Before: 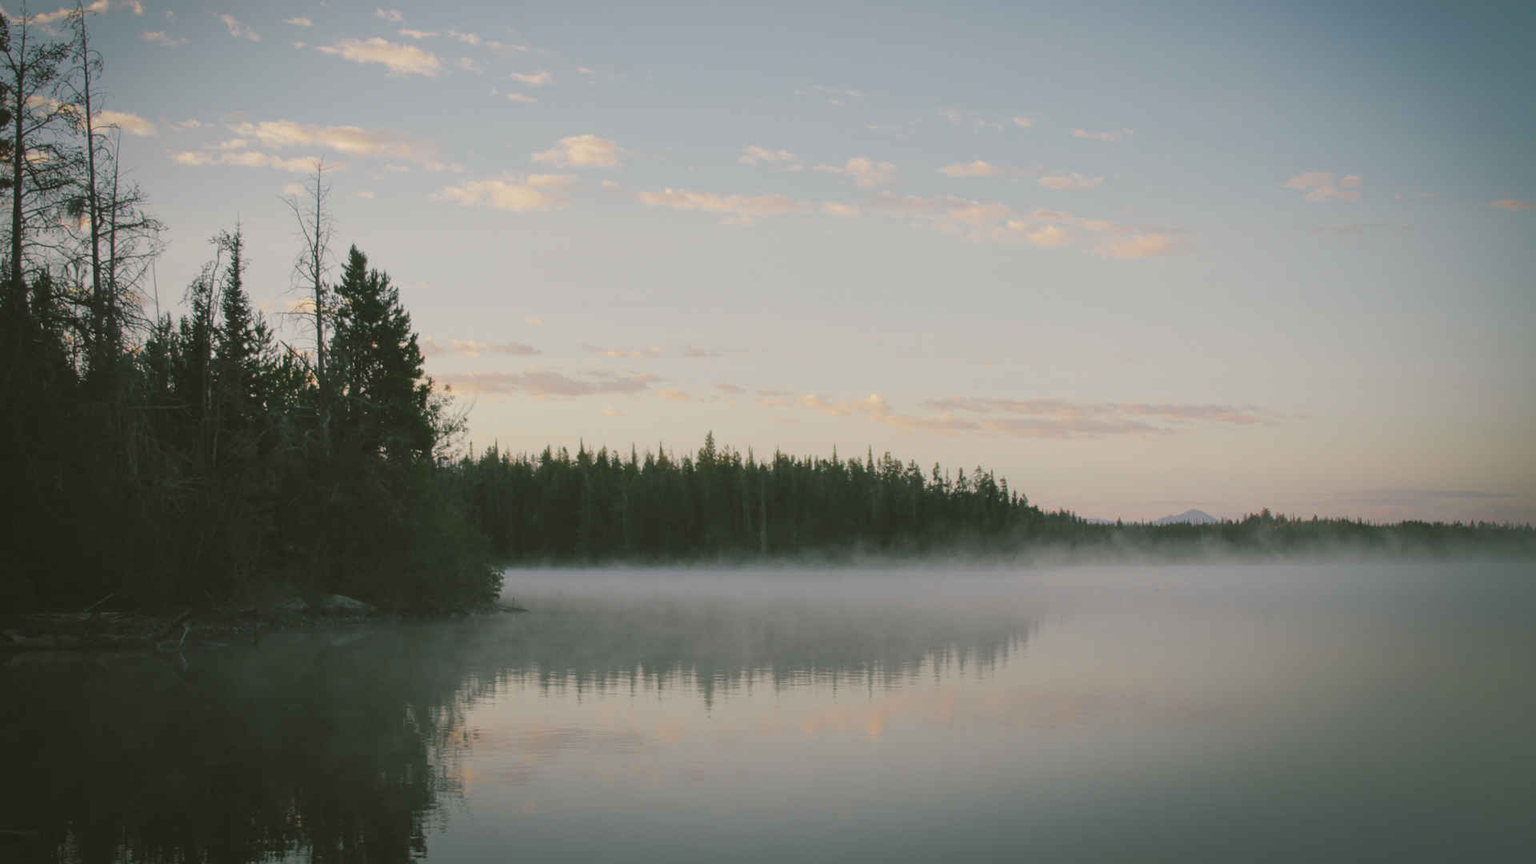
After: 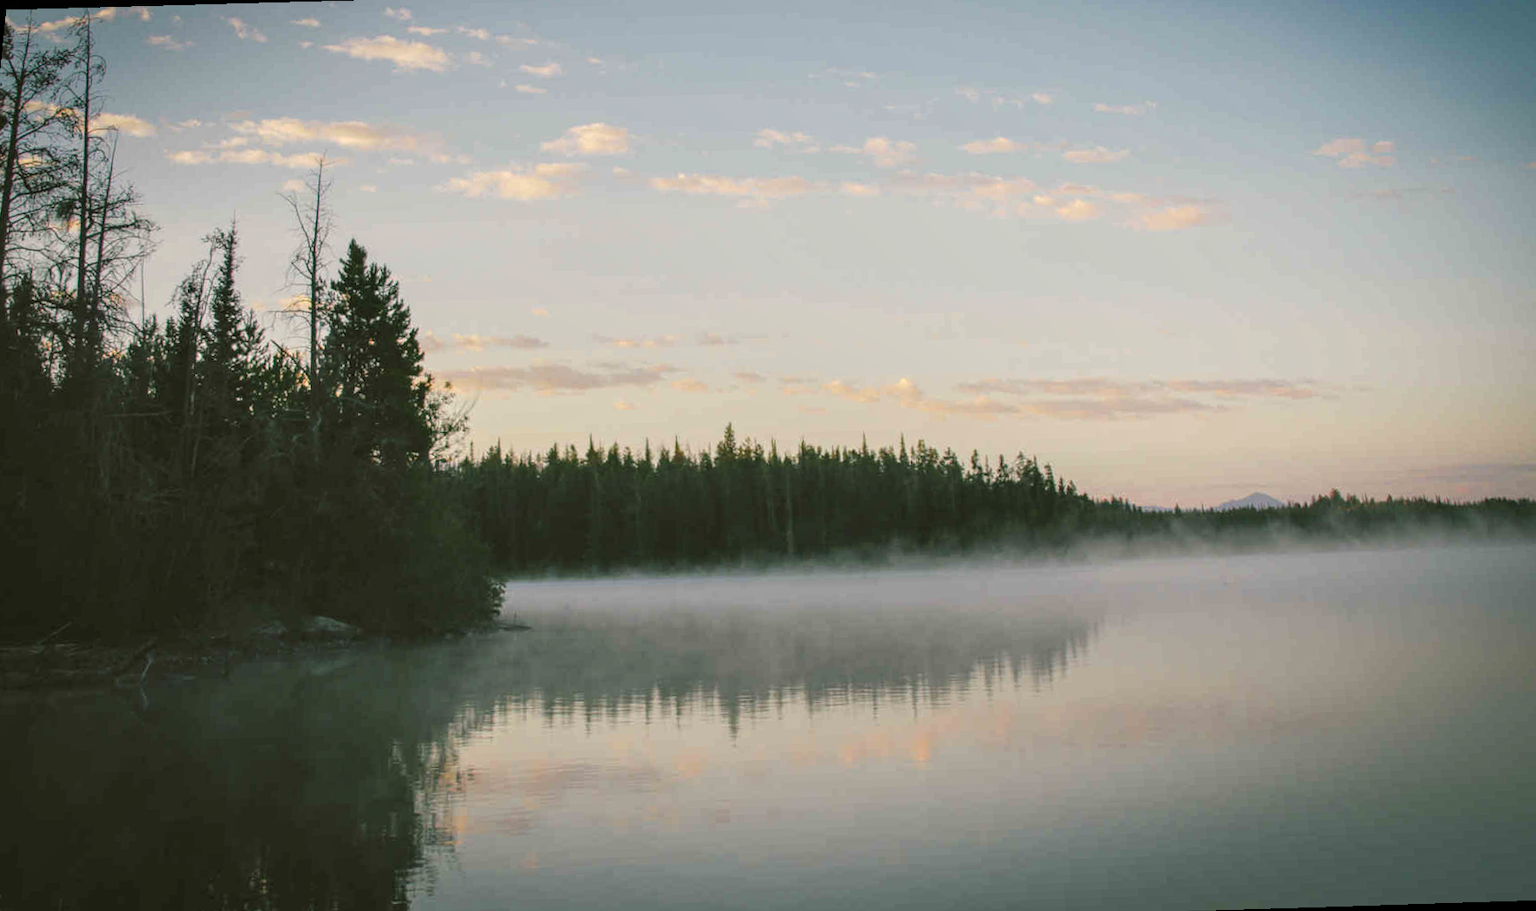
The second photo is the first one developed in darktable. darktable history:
tone curve: curves: ch0 [(0, 0) (0.003, 0.002) (0.011, 0.01) (0.025, 0.022) (0.044, 0.039) (0.069, 0.061) (0.1, 0.088) (0.136, 0.126) (0.177, 0.167) (0.224, 0.211) (0.277, 0.27) (0.335, 0.335) (0.399, 0.407) (0.468, 0.485) (0.543, 0.569) (0.623, 0.659) (0.709, 0.756) (0.801, 0.851) (0.898, 0.961) (1, 1)], preserve colors none
rotate and perspective: rotation -1.68°, lens shift (vertical) -0.146, crop left 0.049, crop right 0.912, crop top 0.032, crop bottom 0.96
color balance rgb: perceptual saturation grading › global saturation 20%, global vibrance 10%
local contrast: detail 130%
